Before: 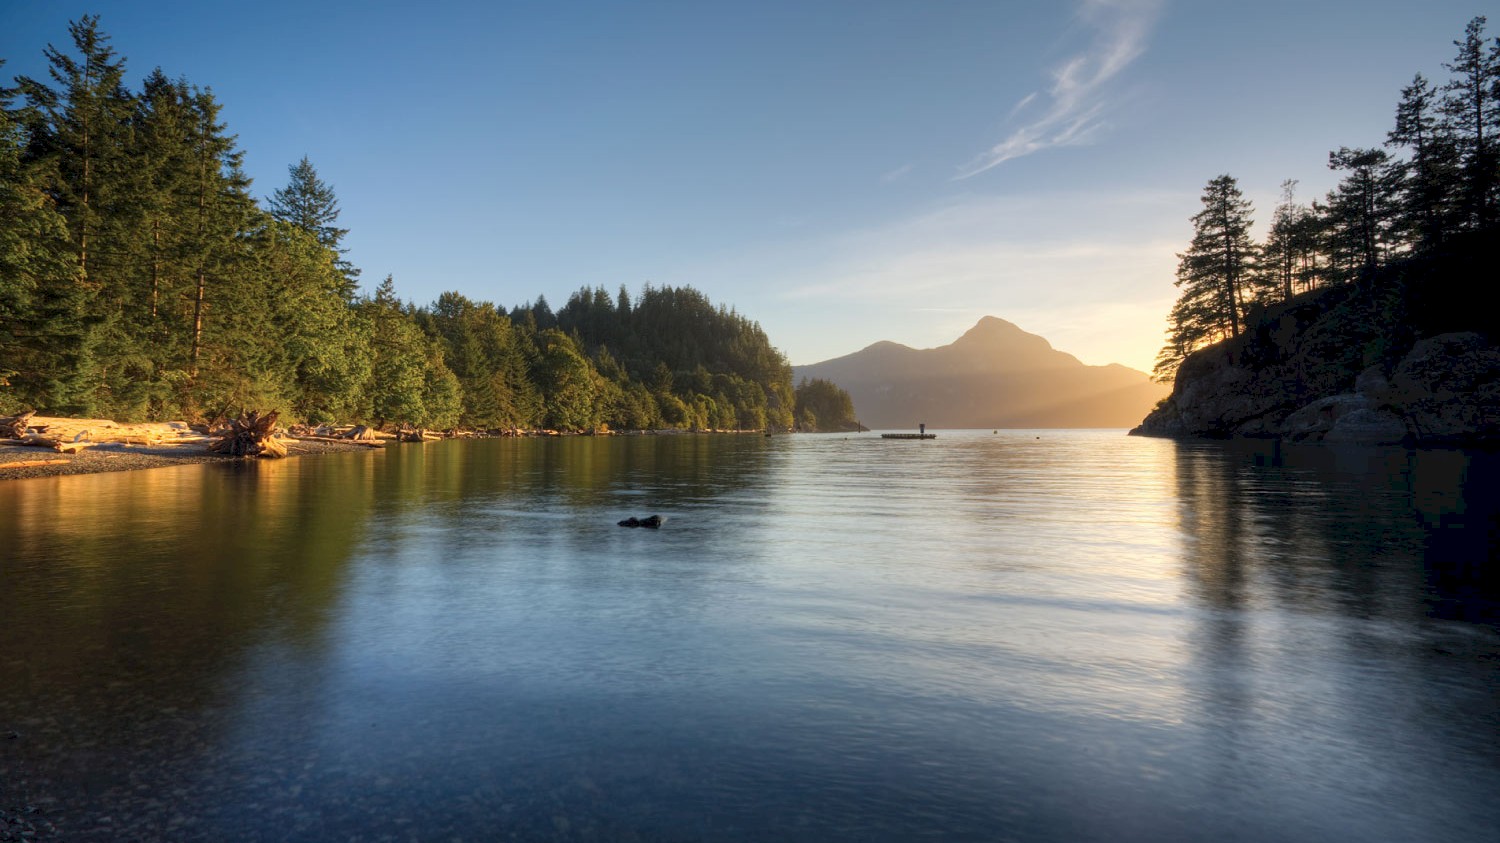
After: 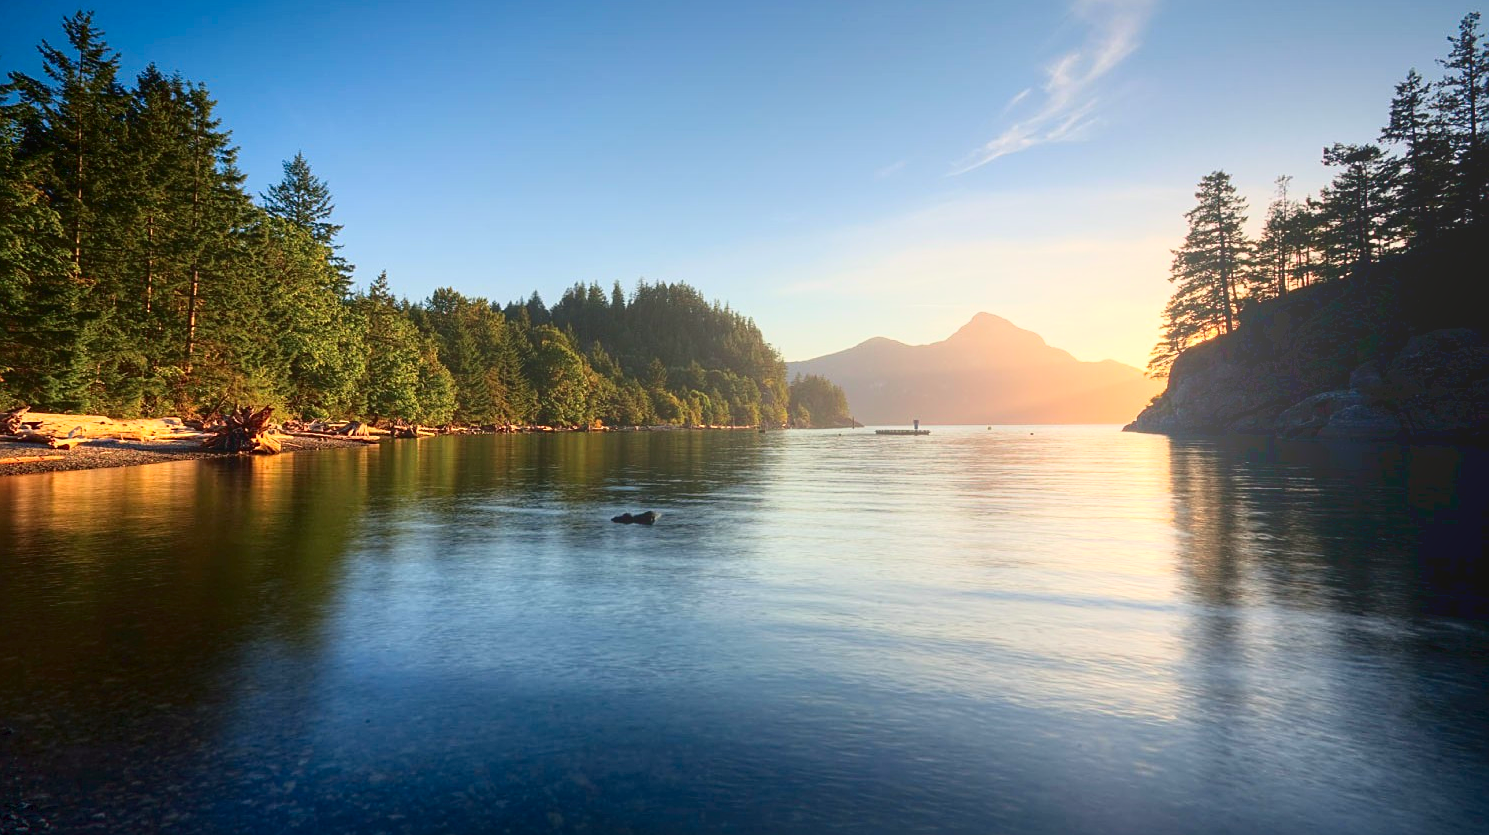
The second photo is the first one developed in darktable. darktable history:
color correction: highlights a* 0.816, highlights b* 2.78, saturation 1.1
bloom: size 38%, threshold 95%, strength 30%
crop: left 0.434%, top 0.485%, right 0.244%, bottom 0.386%
sharpen: on, module defaults
tone curve: curves: ch0 [(0, 0) (0.059, 0.027) (0.178, 0.105) (0.292, 0.233) (0.485, 0.472) (0.837, 0.887) (1, 0.983)]; ch1 [(0, 0) (0.23, 0.166) (0.34, 0.298) (0.371, 0.334) (0.435, 0.413) (0.477, 0.469) (0.499, 0.498) (0.534, 0.551) (0.56, 0.585) (0.754, 0.801) (1, 1)]; ch2 [(0, 0) (0.431, 0.414) (0.498, 0.503) (0.524, 0.531) (0.568, 0.567) (0.6, 0.597) (0.65, 0.651) (0.752, 0.764) (1, 1)], color space Lab, independent channels, preserve colors none
